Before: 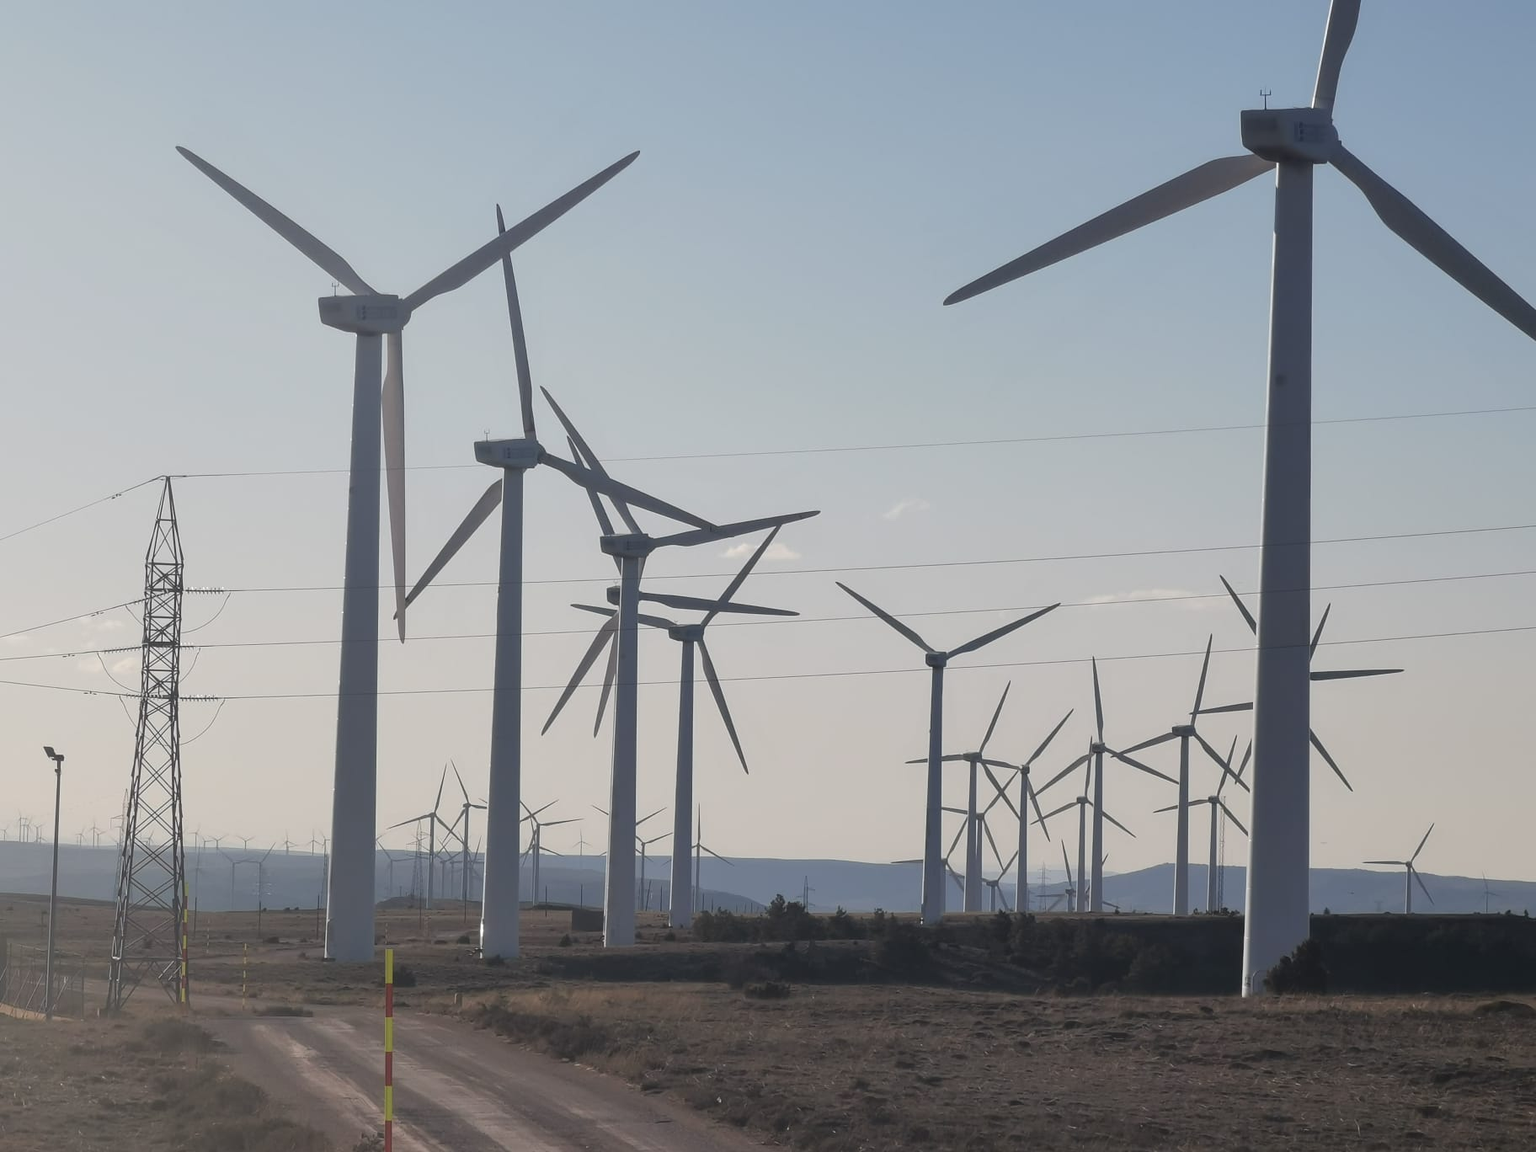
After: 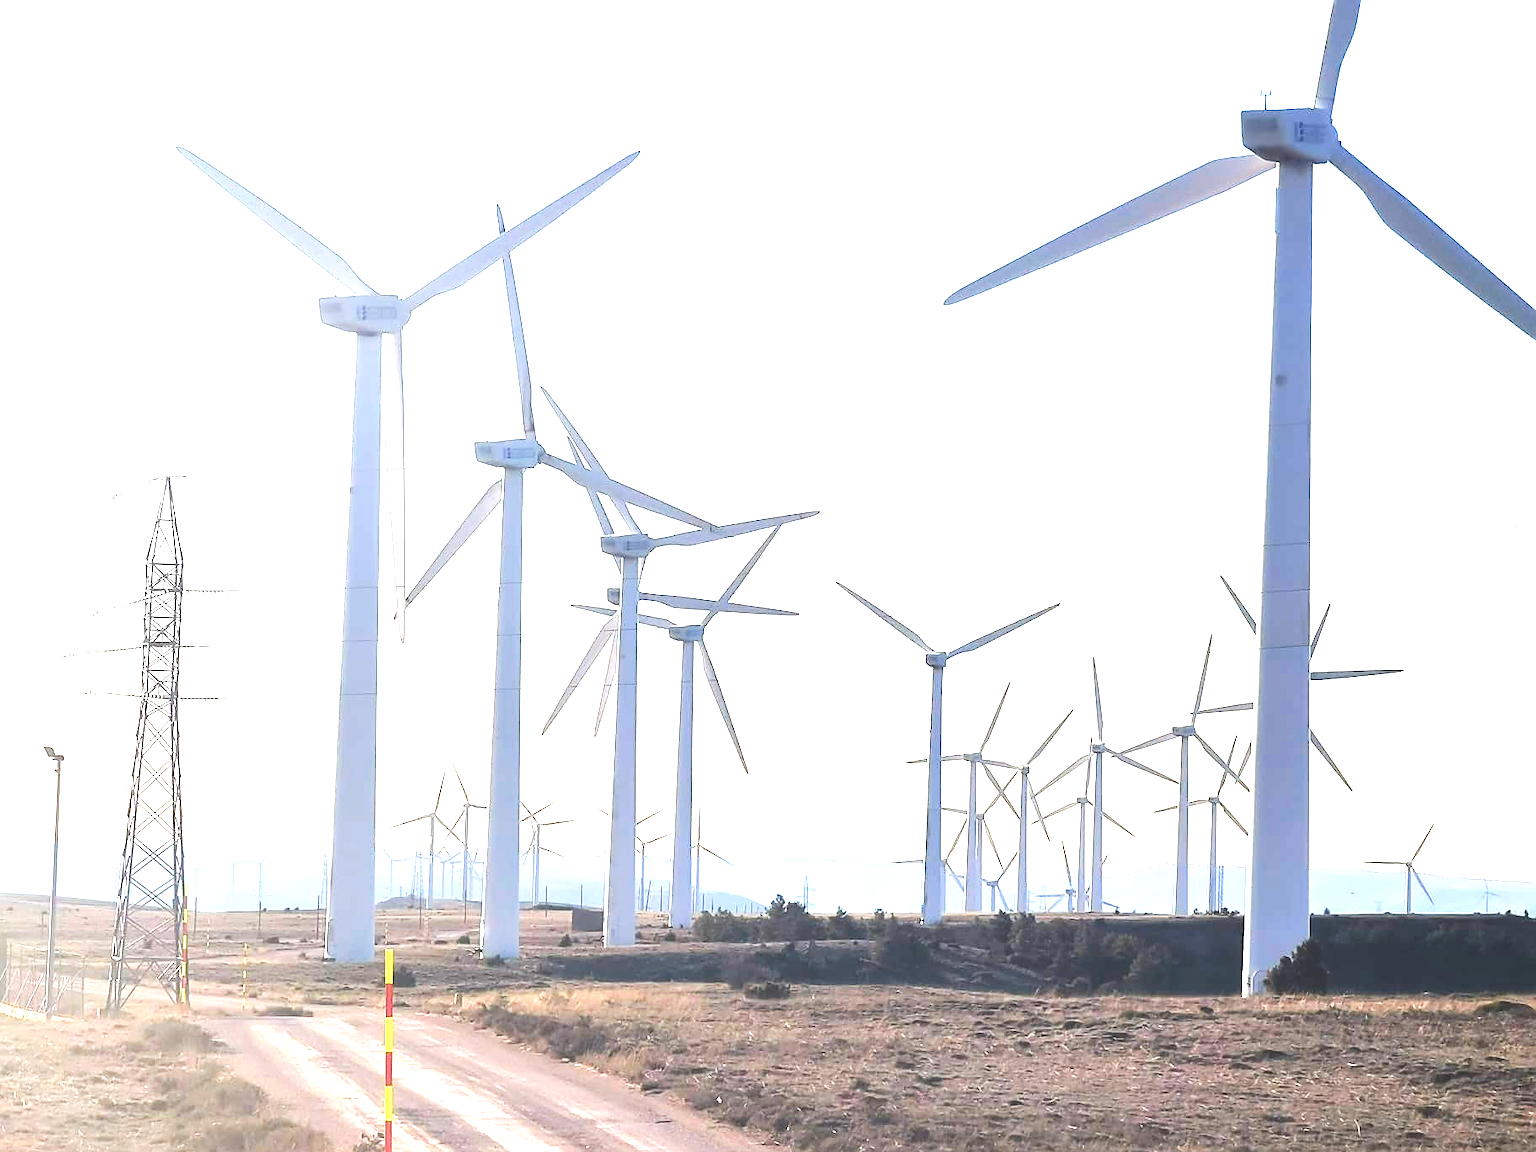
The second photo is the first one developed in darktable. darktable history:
sharpen: on, module defaults
base curve: curves: ch0 [(0, 0.003) (0.001, 0.002) (0.006, 0.004) (0.02, 0.022) (0.048, 0.086) (0.094, 0.234) (0.162, 0.431) (0.258, 0.629) (0.385, 0.8) (0.548, 0.918) (0.751, 0.988) (1, 1)], preserve colors none
levels: levels [0, 0.352, 0.703]
contrast brightness saturation: contrast -0.1, brightness 0.05, saturation 0.08
